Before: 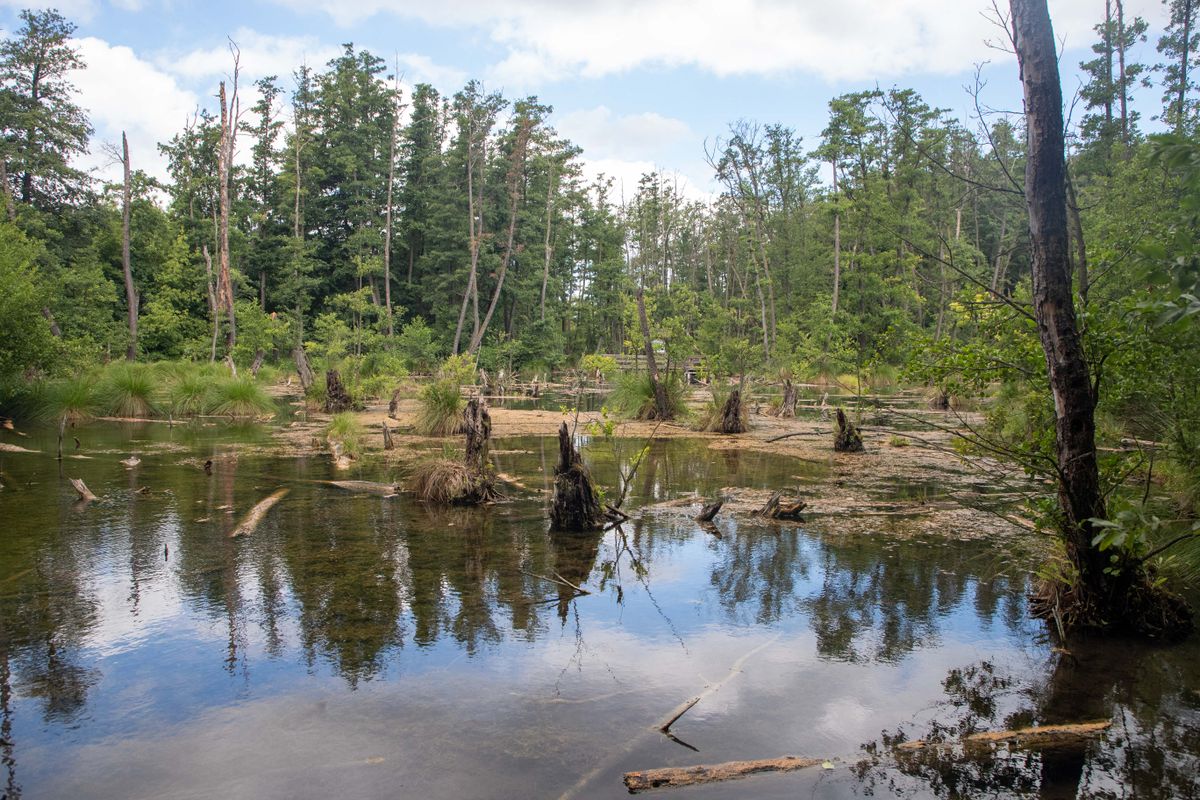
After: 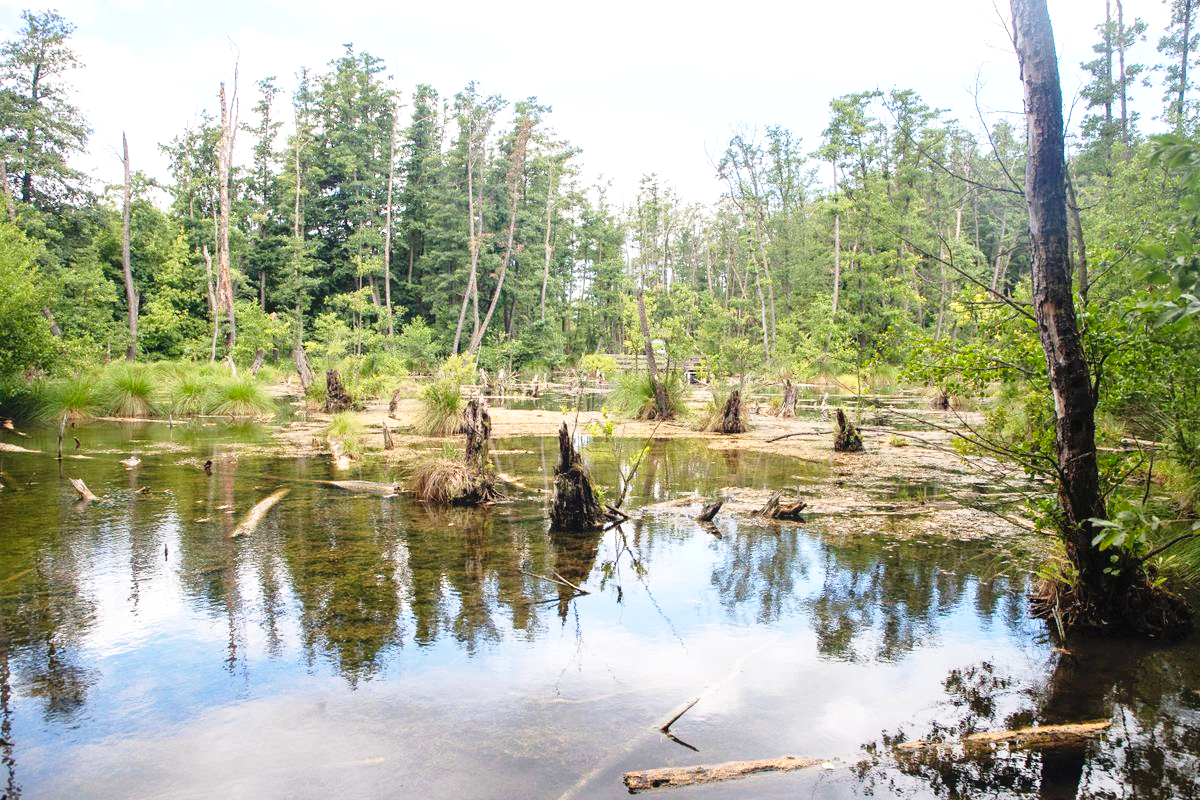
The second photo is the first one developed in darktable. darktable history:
exposure: black level correction -0.002, exposure 0.54 EV, compensate highlight preservation false
base curve: curves: ch0 [(0, 0) (0.028, 0.03) (0.121, 0.232) (0.46, 0.748) (0.859, 0.968) (1, 1)], preserve colors none
